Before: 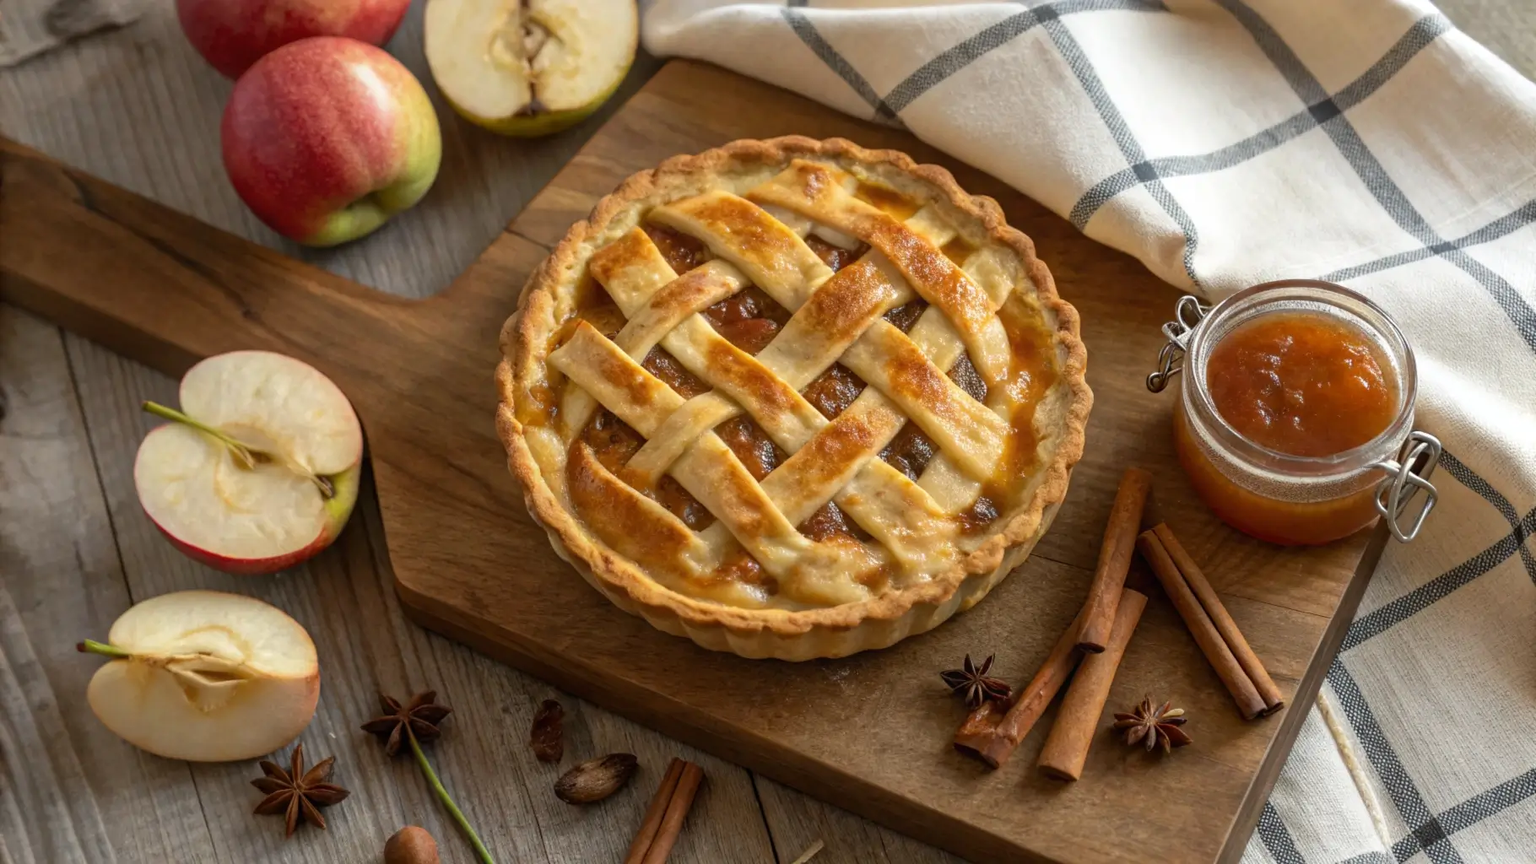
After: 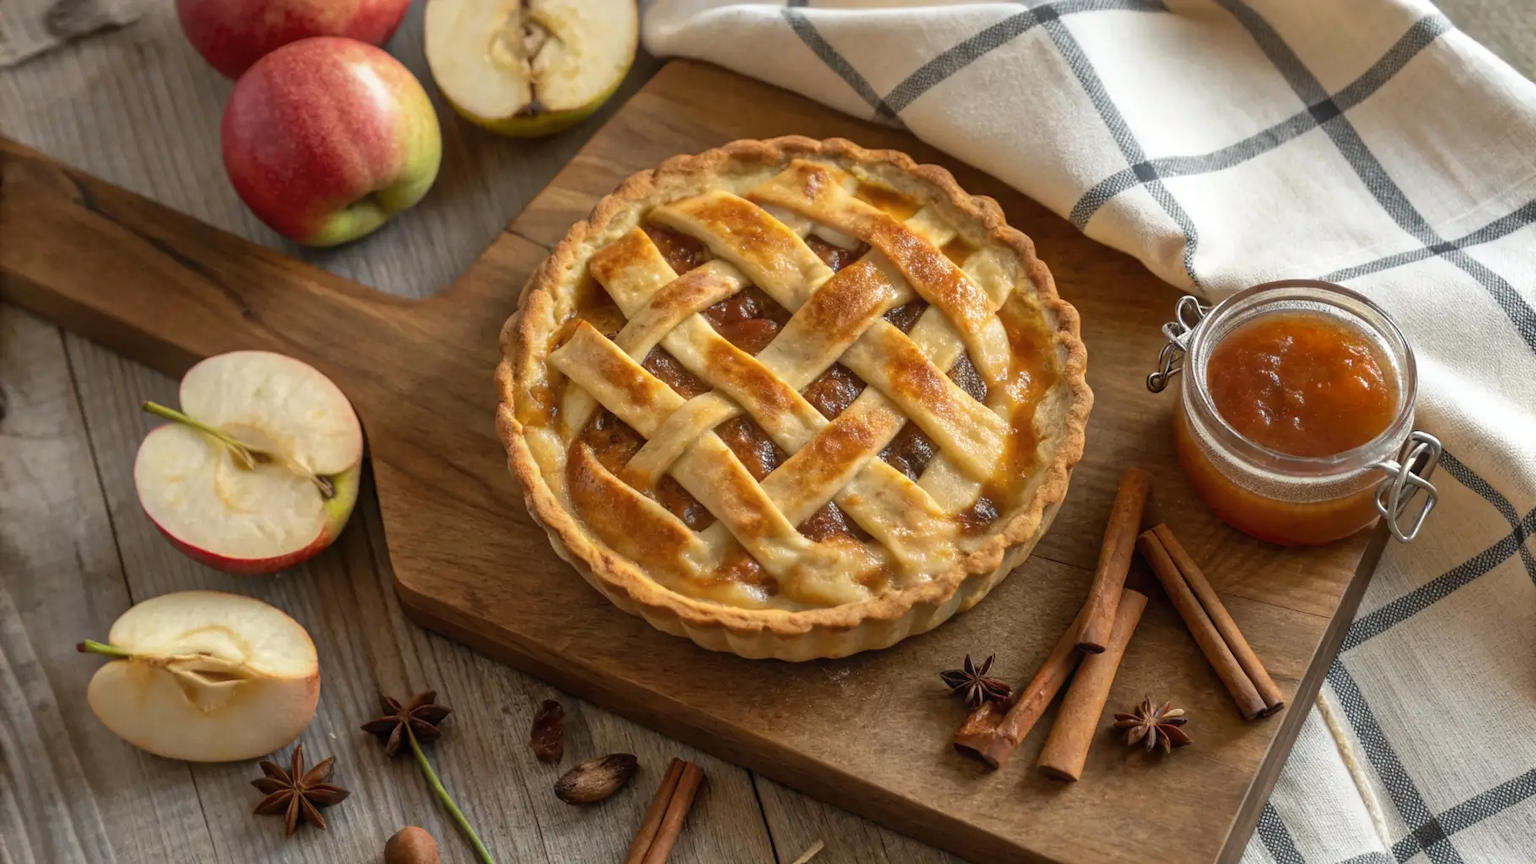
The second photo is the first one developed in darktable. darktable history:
haze removal: strength -0.039, compatibility mode true, adaptive false
shadows and highlights: radius 136.08, highlights color adjustment 53.4%, soften with gaussian
